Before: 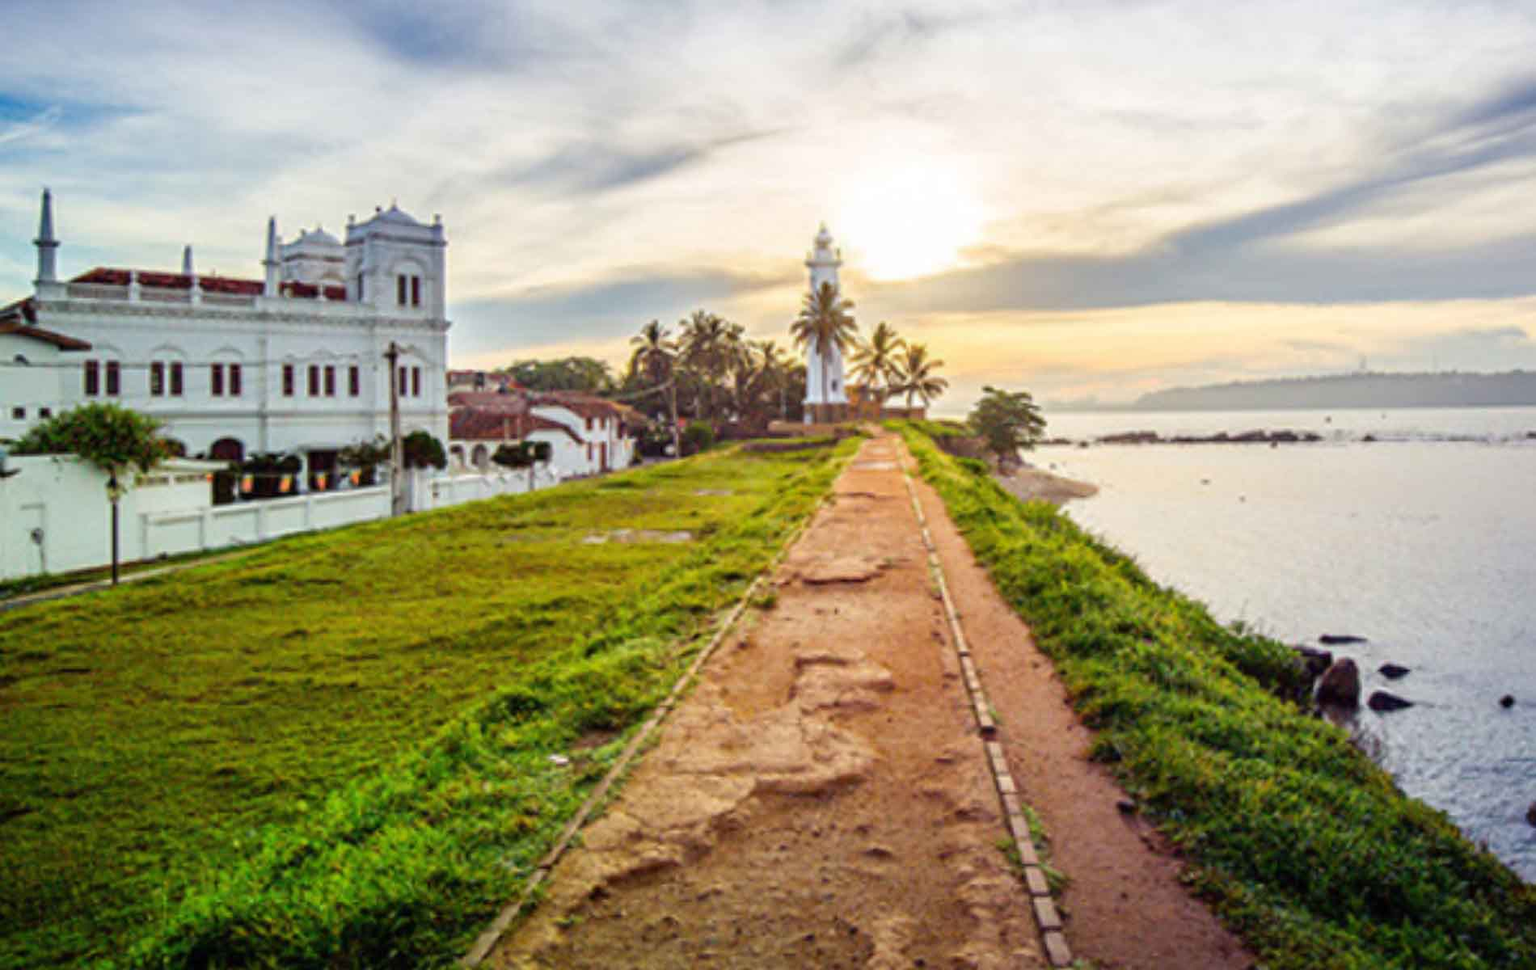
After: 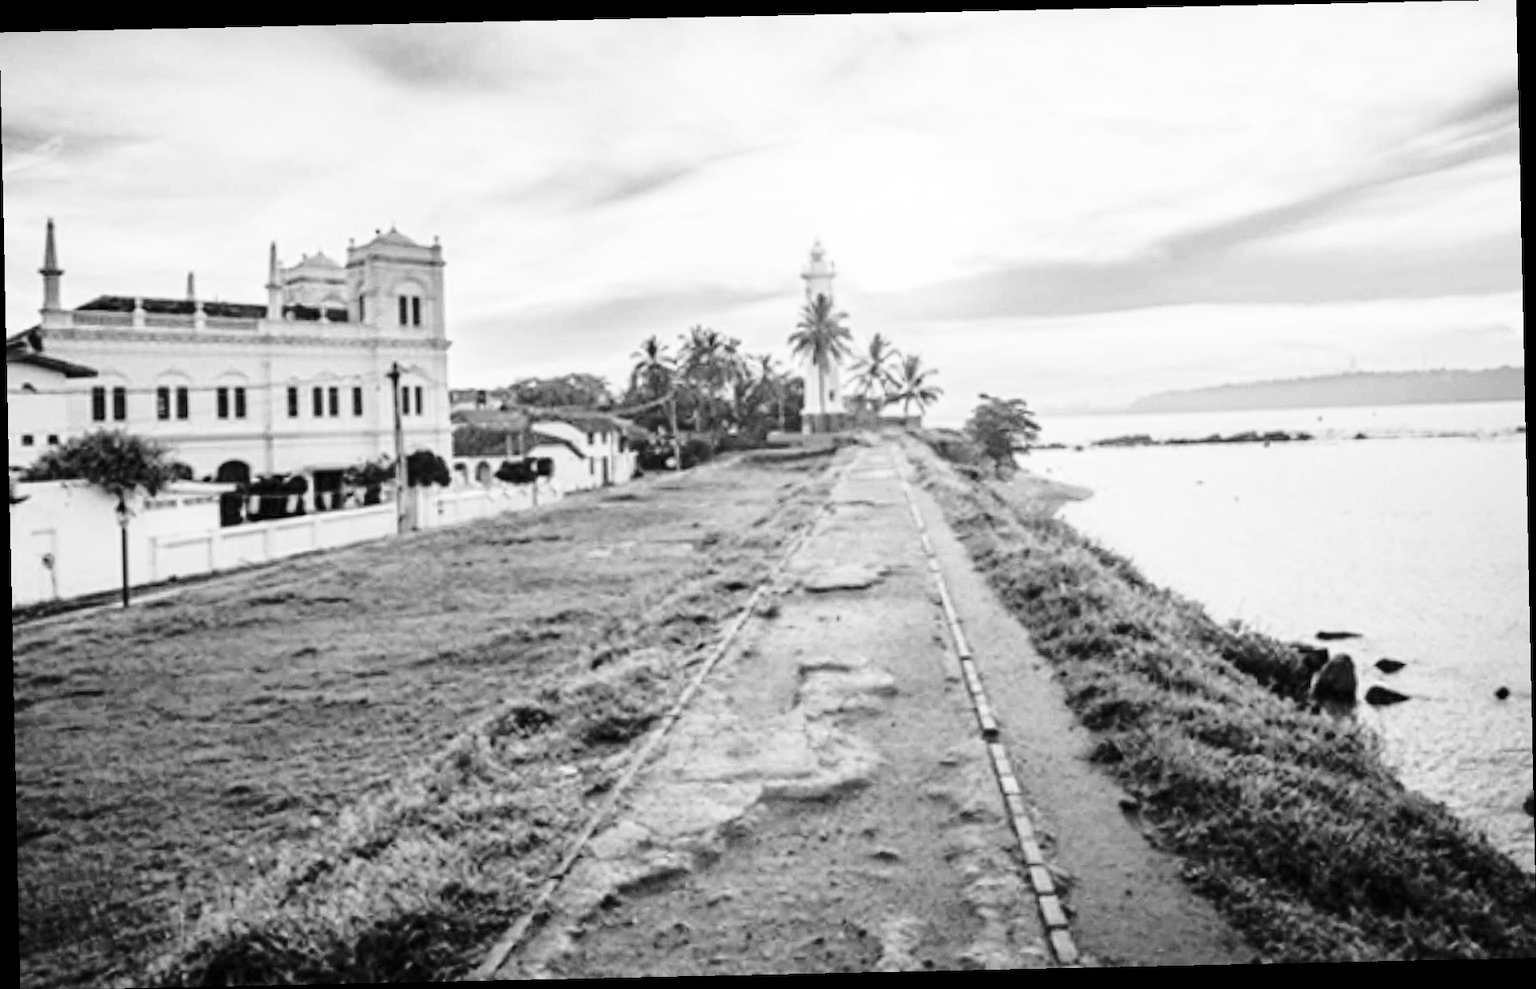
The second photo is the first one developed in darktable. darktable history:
monochrome: on, module defaults
base curve: curves: ch0 [(0, 0) (0.028, 0.03) (0.121, 0.232) (0.46, 0.748) (0.859, 0.968) (1, 1)], preserve colors none
color correction: highlights a* -1.43, highlights b* 10.12, shadows a* 0.395, shadows b* 19.35
rotate and perspective: rotation -1.24°, automatic cropping off
